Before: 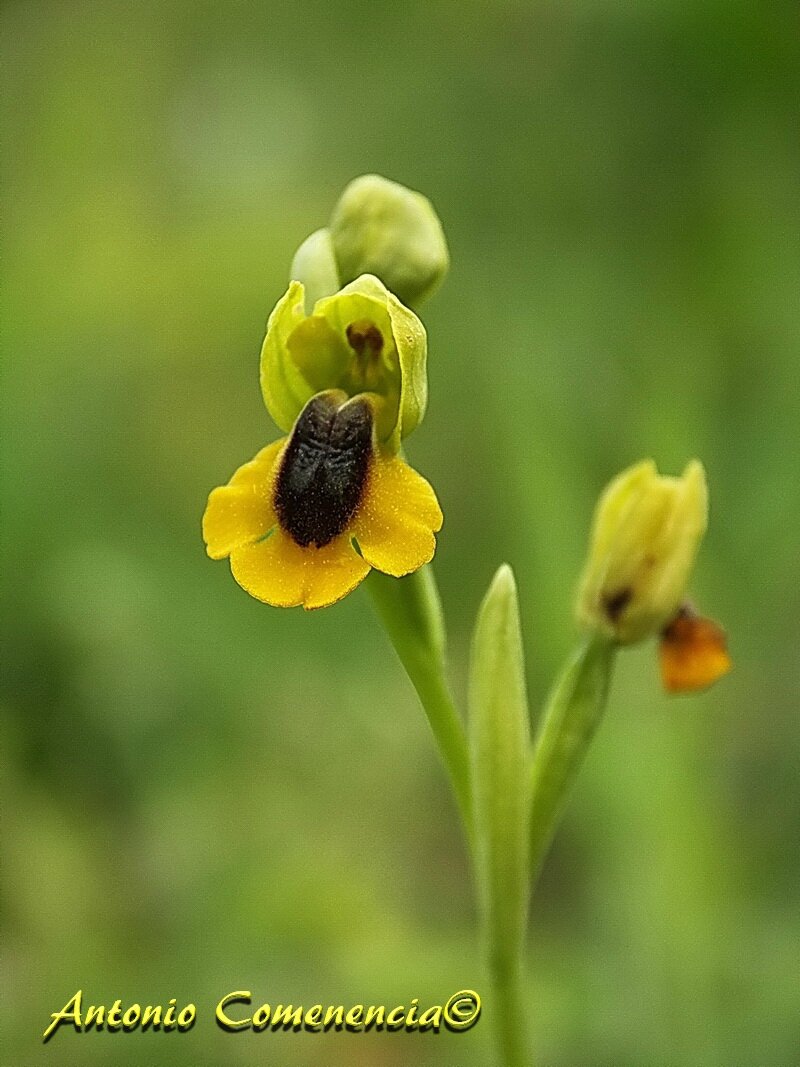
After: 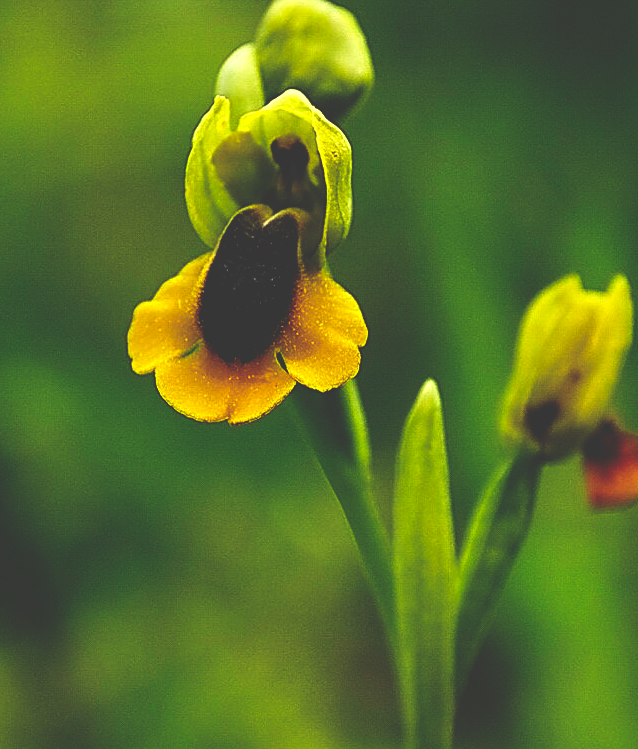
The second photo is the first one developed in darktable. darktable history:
base curve: curves: ch0 [(0, 0.036) (0.083, 0.04) (0.804, 1)], preserve colors none
crop: left 9.385%, top 17.386%, right 10.747%, bottom 12.392%
